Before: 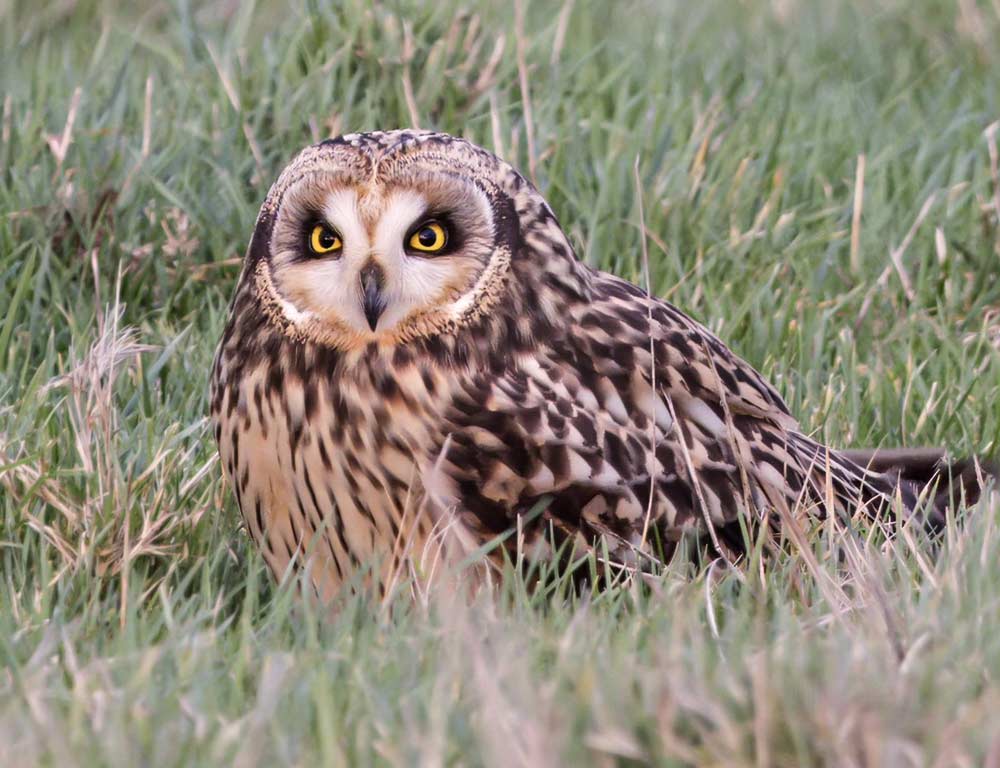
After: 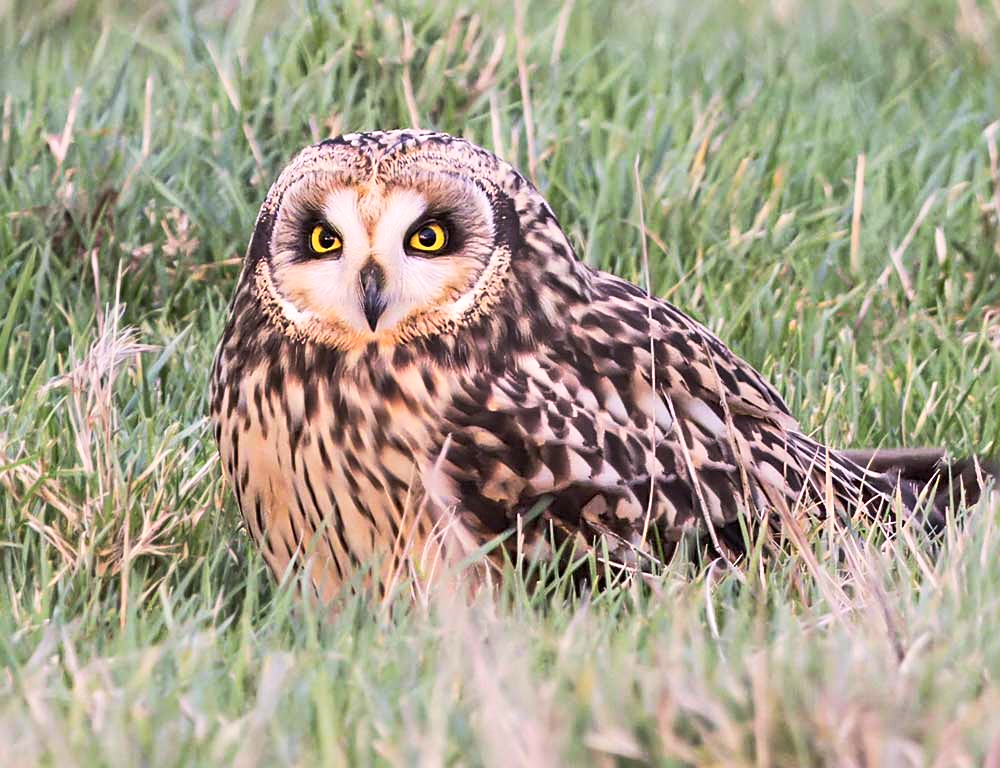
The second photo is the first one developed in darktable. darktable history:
tone equalizer: on, module defaults
tone curve: curves: ch0 [(0, 0) (0.003, 0.013) (0.011, 0.02) (0.025, 0.037) (0.044, 0.068) (0.069, 0.108) (0.1, 0.138) (0.136, 0.168) (0.177, 0.203) (0.224, 0.241) (0.277, 0.281) (0.335, 0.328) (0.399, 0.382) (0.468, 0.448) (0.543, 0.519) (0.623, 0.603) (0.709, 0.705) (0.801, 0.808) (0.898, 0.903) (1, 1)], preserve colors none
sharpen: on, module defaults
contrast brightness saturation: contrast 0.196, brightness 0.158, saturation 0.228
